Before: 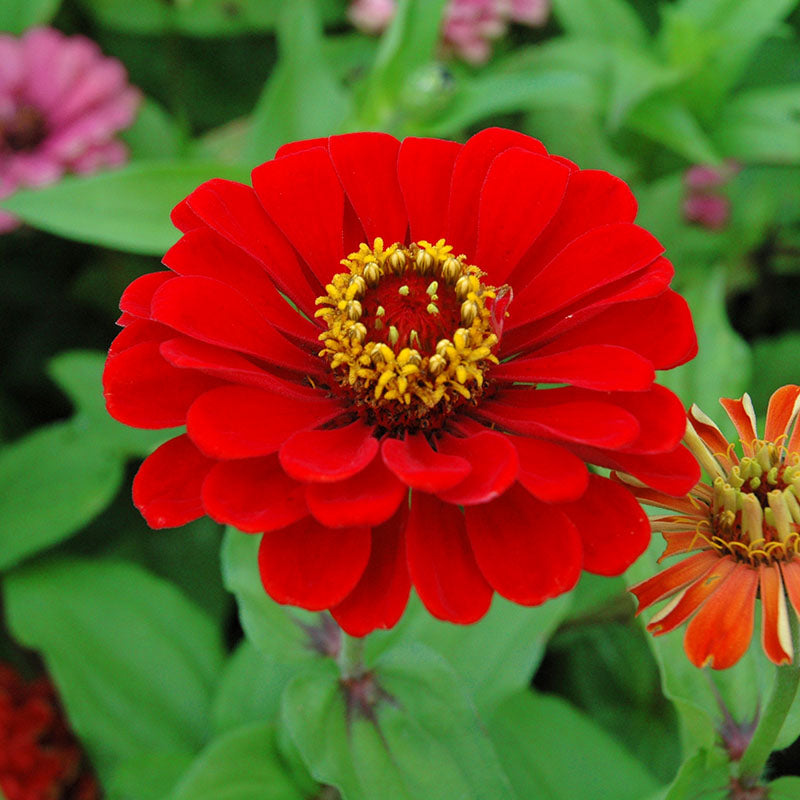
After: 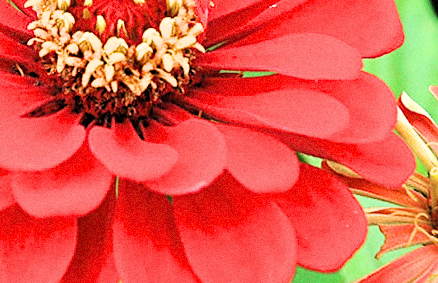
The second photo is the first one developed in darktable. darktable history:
sharpen: on, module defaults
grain: coarseness 0.47 ISO
rotate and perspective: rotation 0.128°, lens shift (vertical) -0.181, lens shift (horizontal) -0.044, shear 0.001, automatic cropping off
exposure: black level correction 0, exposure 1.379 EV, compensate exposure bias true, compensate highlight preservation false
crop: left 36.607%, top 34.735%, right 13.146%, bottom 30.611%
filmic rgb: black relative exposure -16 EV, white relative exposure 6.29 EV, hardness 5.1, contrast 1.35
